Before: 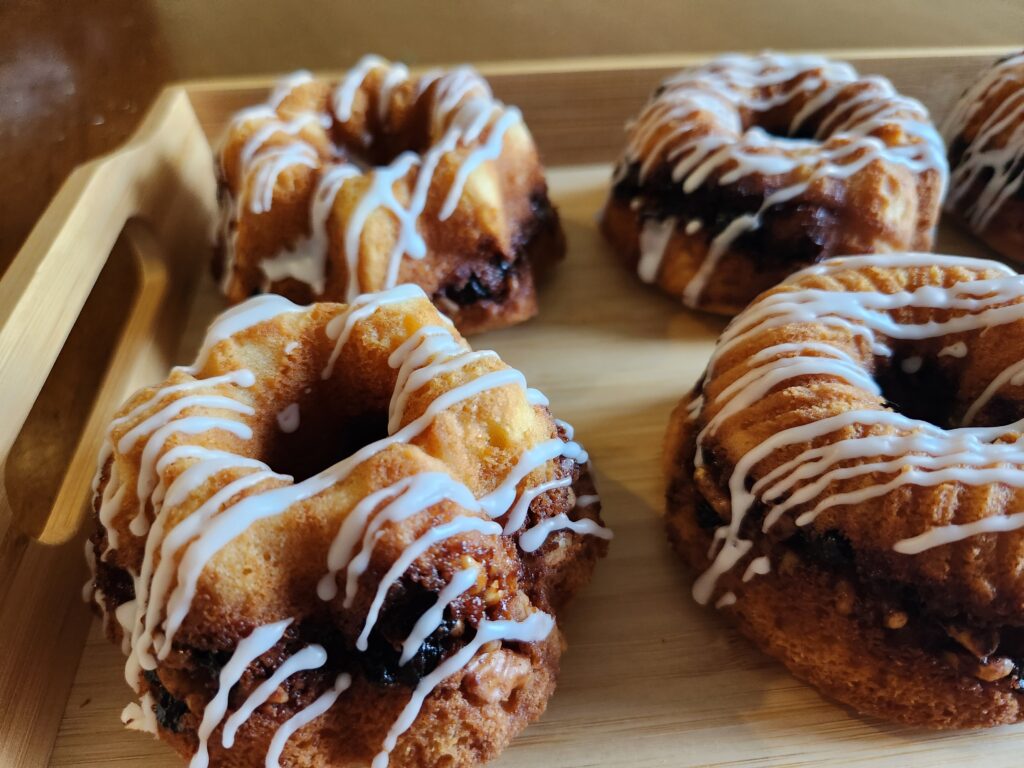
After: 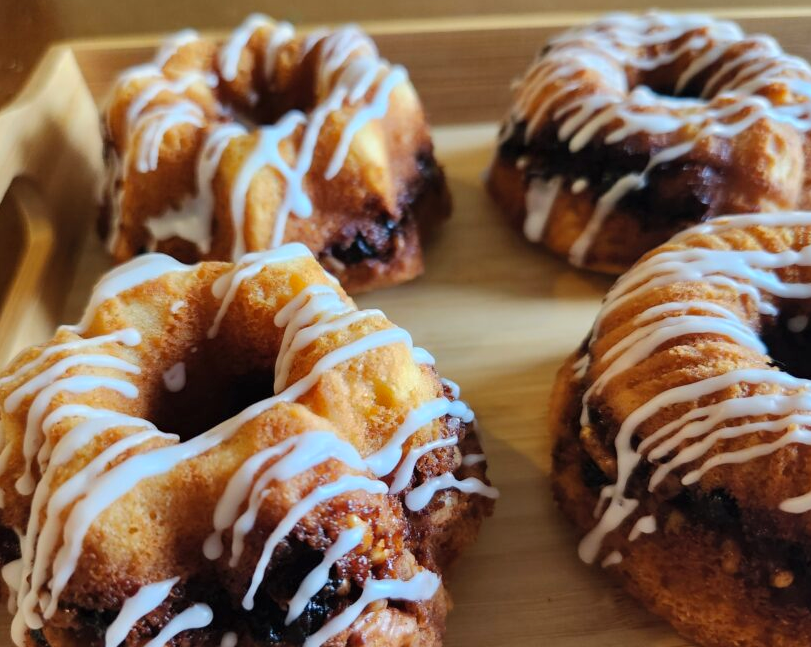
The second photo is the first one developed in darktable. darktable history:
crop: left 11.225%, top 5.381%, right 9.565%, bottom 10.314%
contrast brightness saturation: contrast 0.03, brightness 0.06, saturation 0.13
